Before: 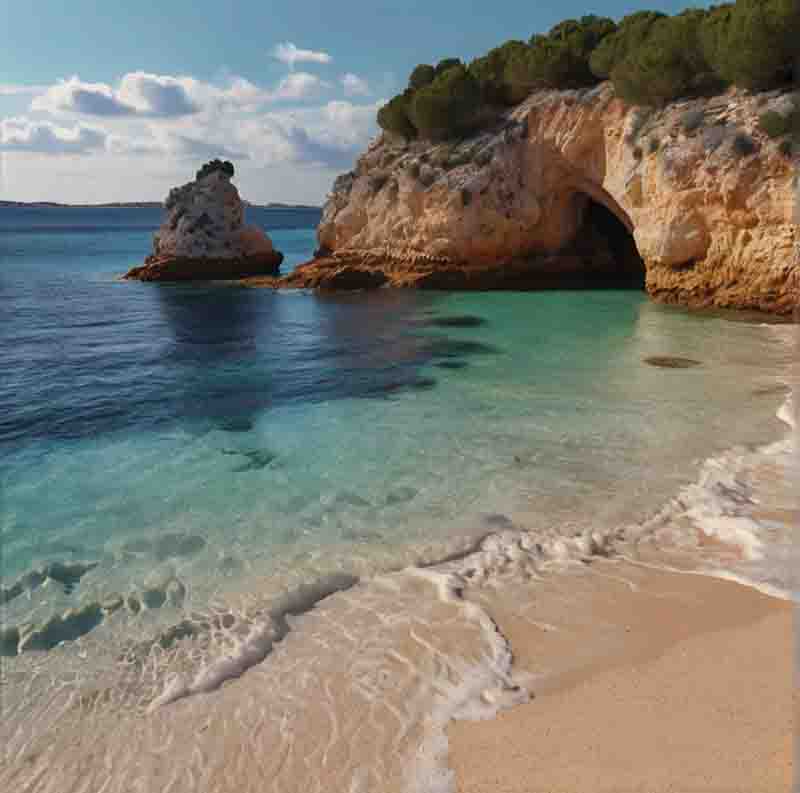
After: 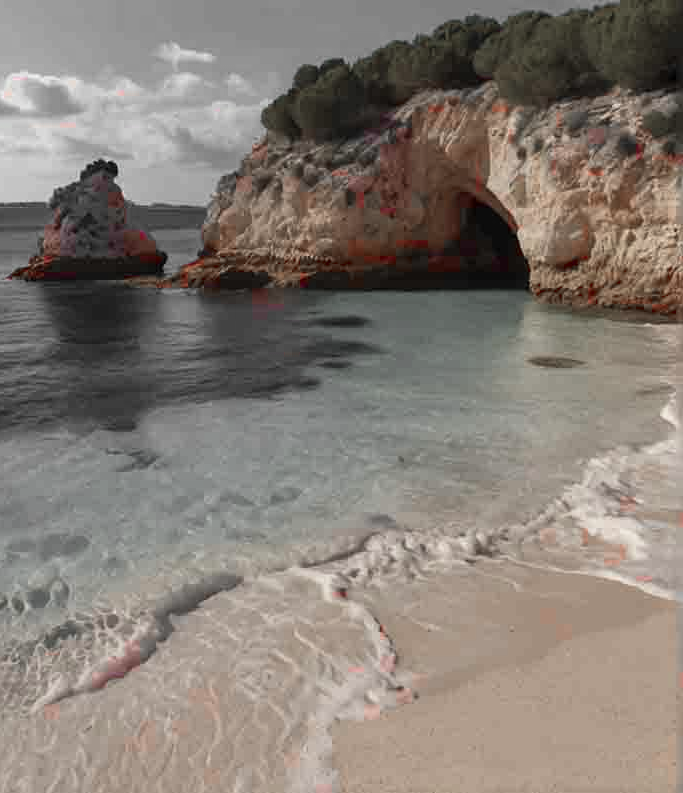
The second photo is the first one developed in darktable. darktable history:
velvia: on, module defaults
crop and rotate: left 14.584%
color zones: curves: ch1 [(0, 0.831) (0.08, 0.771) (0.157, 0.268) (0.241, 0.207) (0.562, -0.005) (0.714, -0.013) (0.876, 0.01) (1, 0.831)]
